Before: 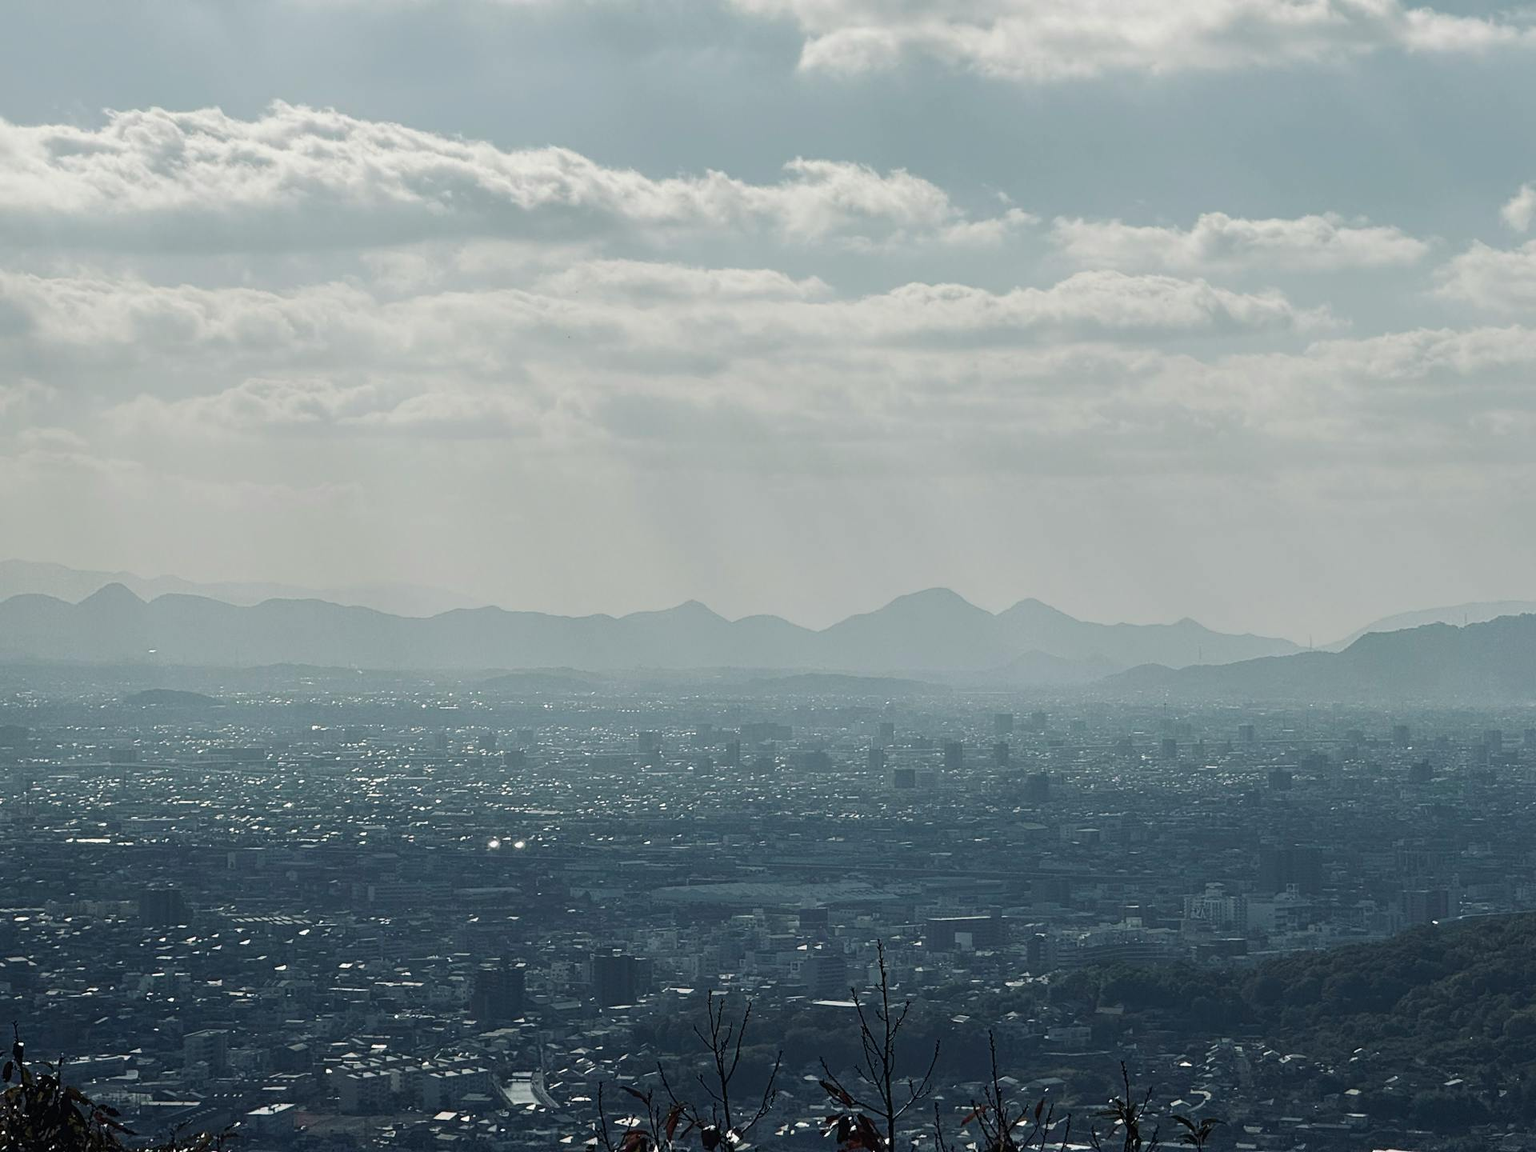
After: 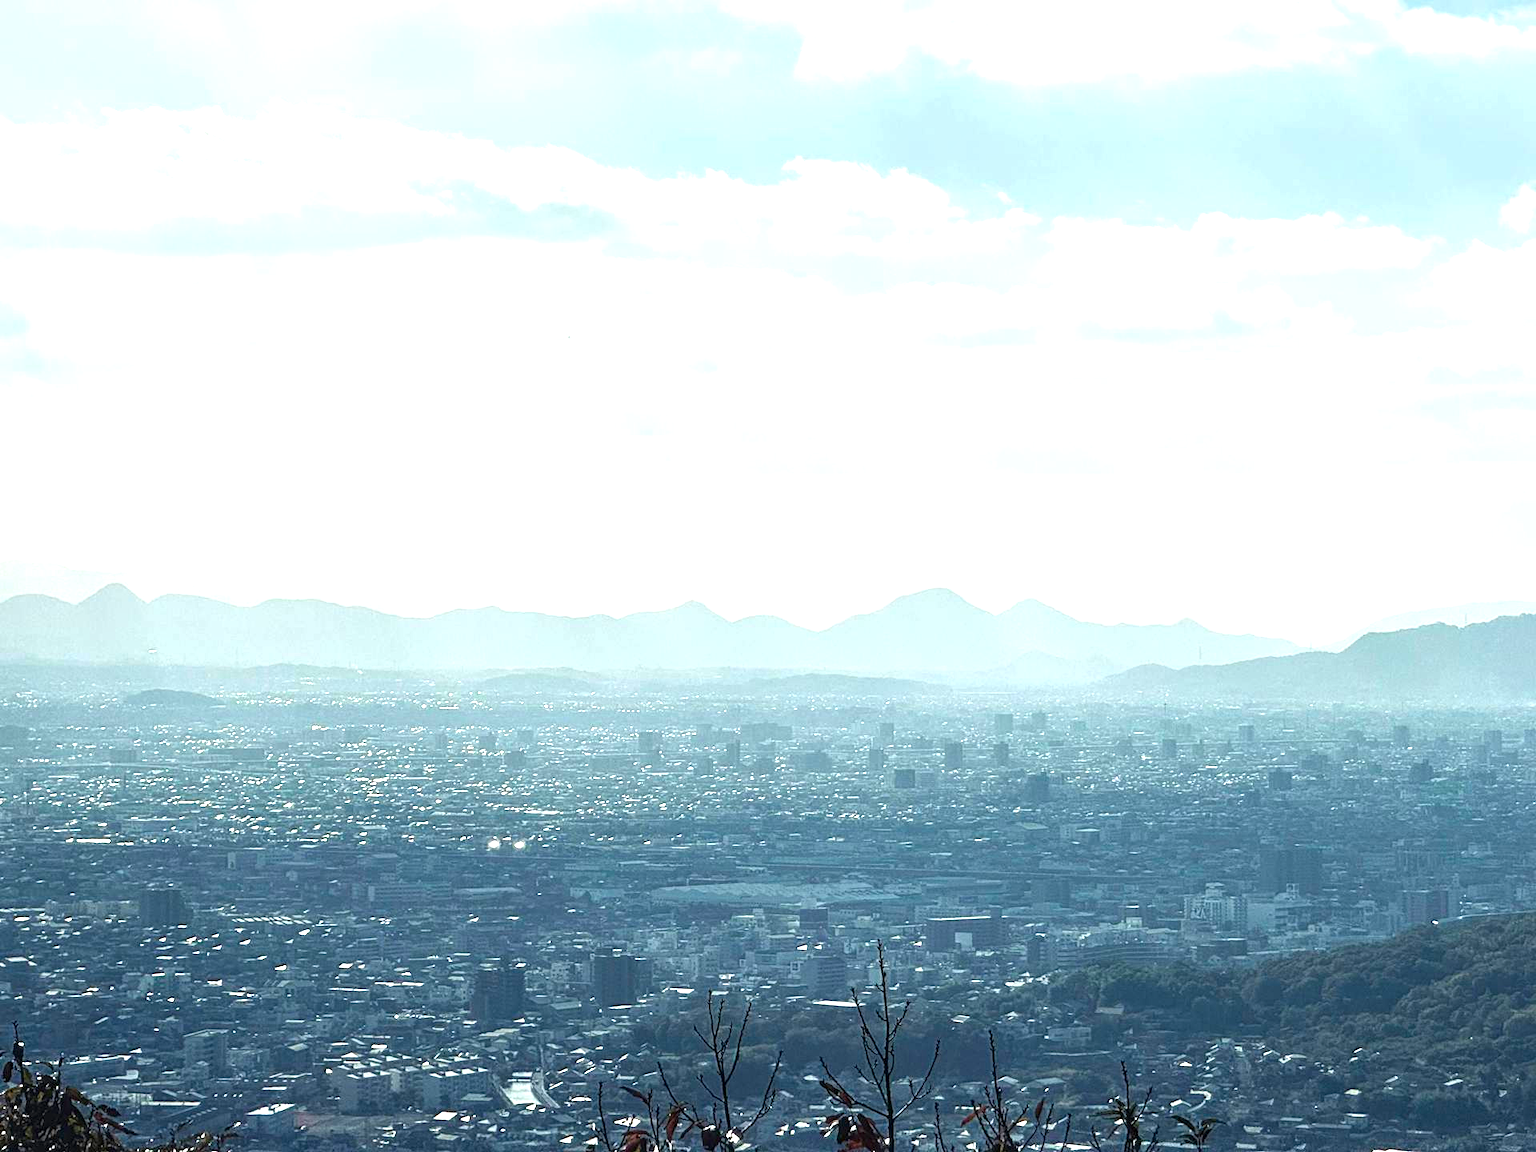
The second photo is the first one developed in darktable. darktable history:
exposure: black level correction 0, exposure 1.388 EV, compensate exposure bias true, compensate highlight preservation false
color balance rgb: perceptual saturation grading › global saturation 25%, global vibrance 20%
local contrast: on, module defaults
